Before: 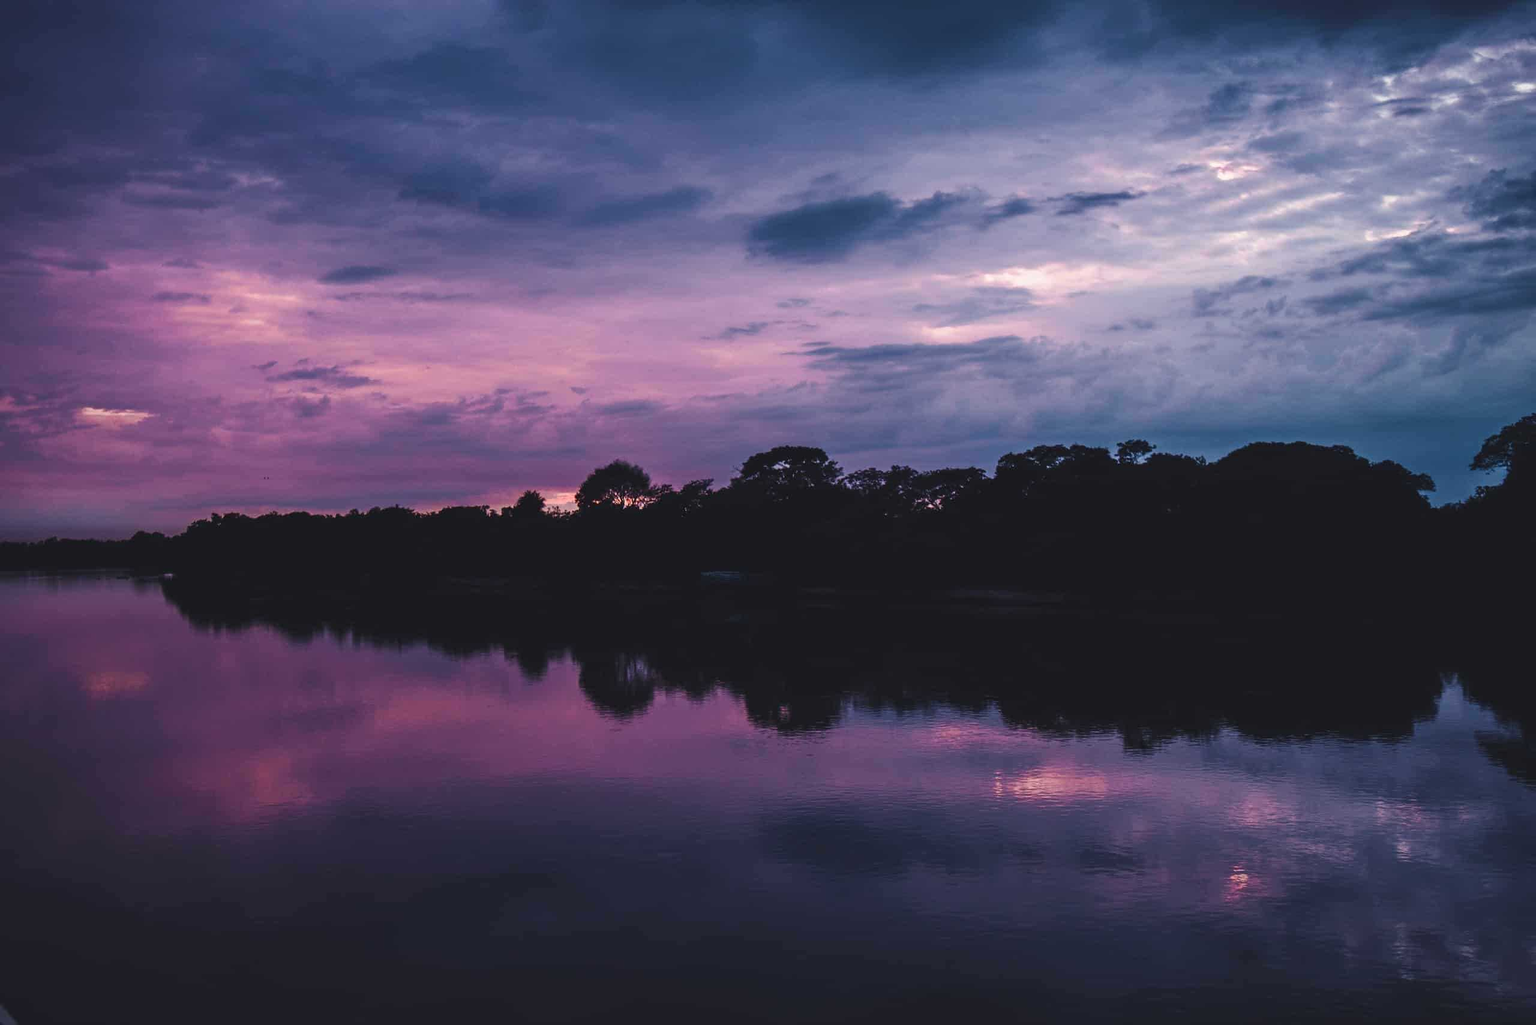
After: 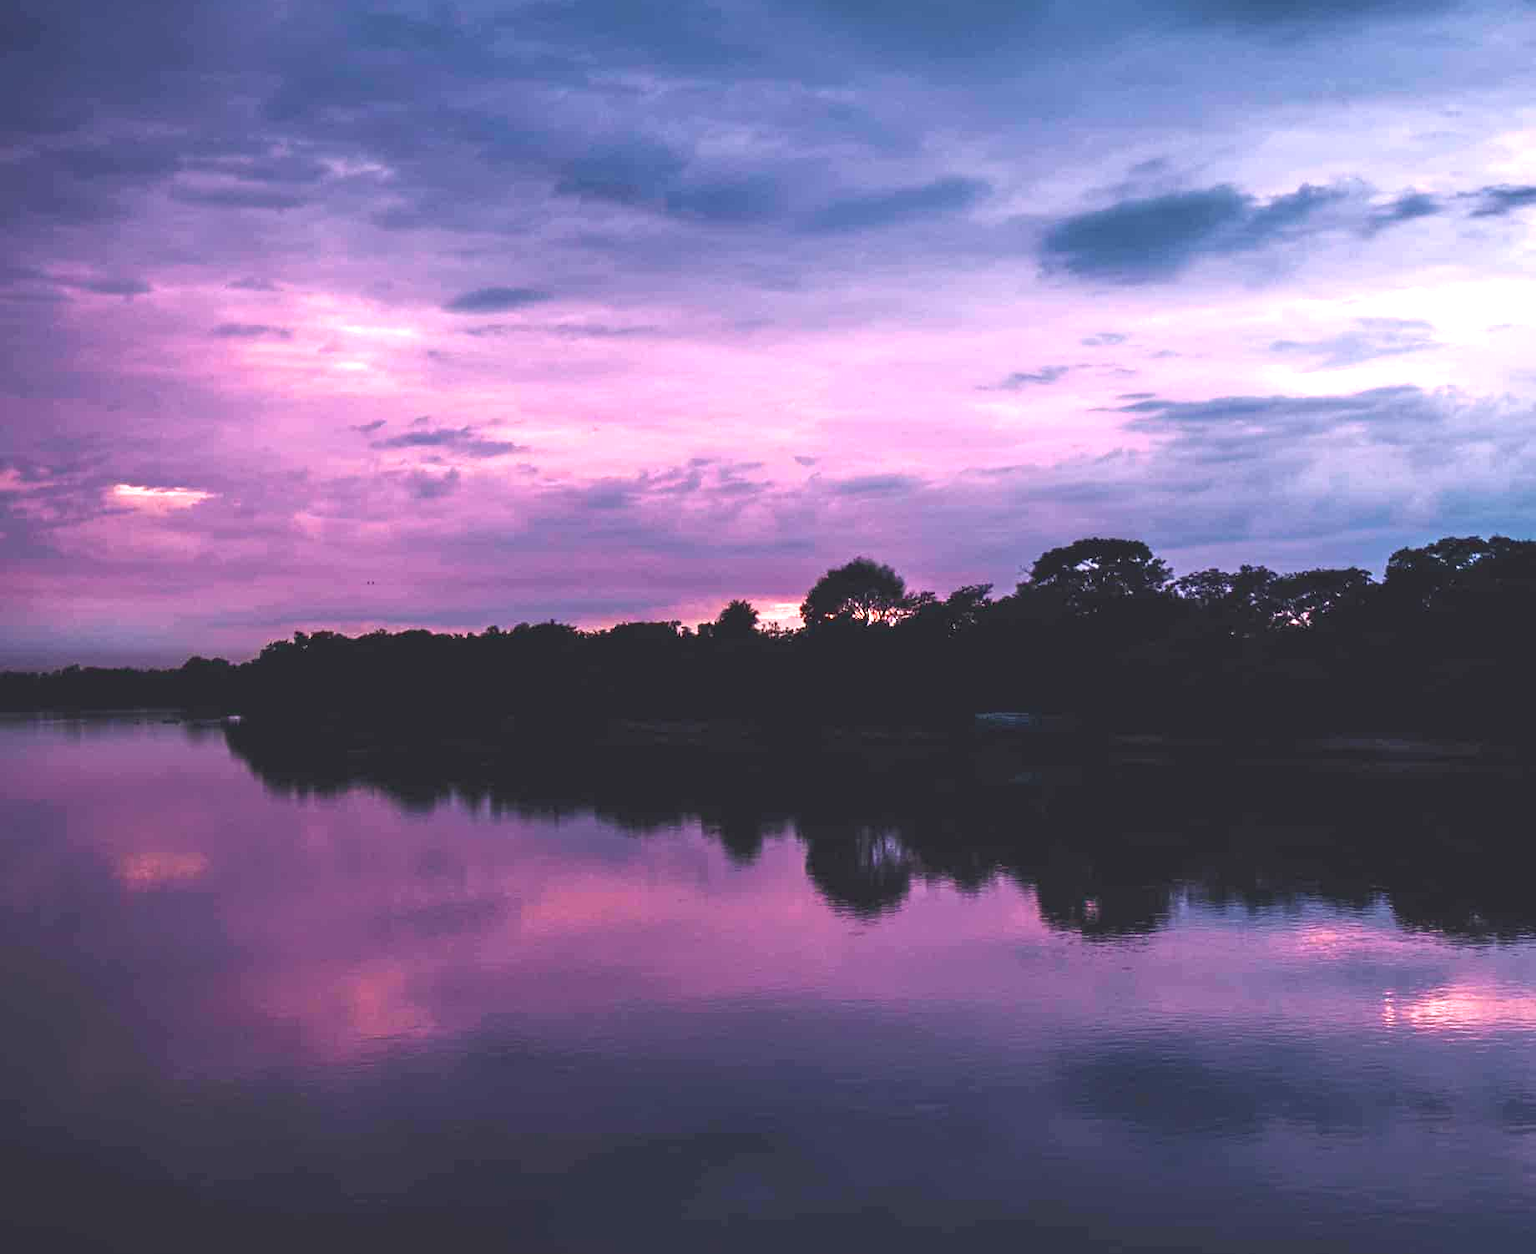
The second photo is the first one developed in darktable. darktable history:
crop: top 5.803%, right 27.864%, bottom 5.804%
exposure: black level correction 0, exposure 1.2 EV, compensate highlight preservation false
